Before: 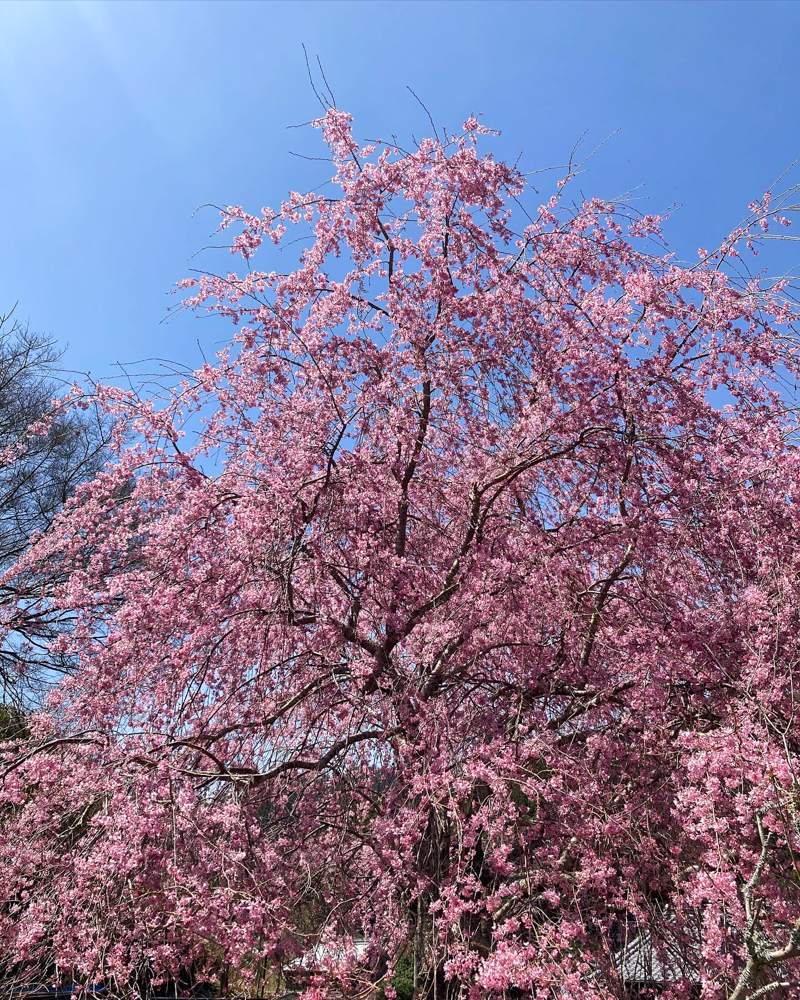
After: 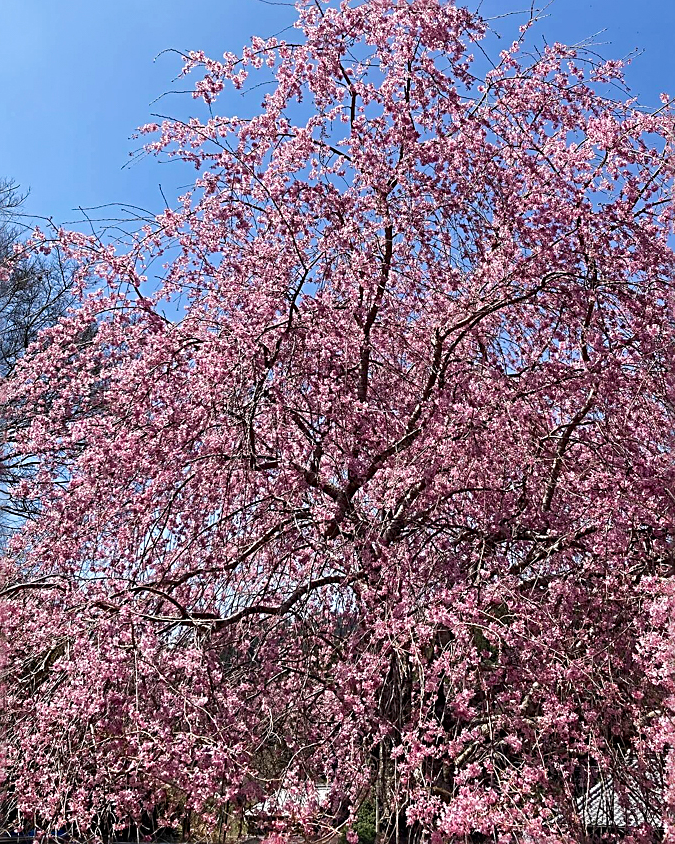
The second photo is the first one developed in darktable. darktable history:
exposure: exposure -0.048 EV, compensate highlight preservation false
sharpen: radius 2.584, amount 0.688
crop and rotate: left 4.842%, top 15.51%, right 10.668%
haze removal: compatibility mode true, adaptive false
